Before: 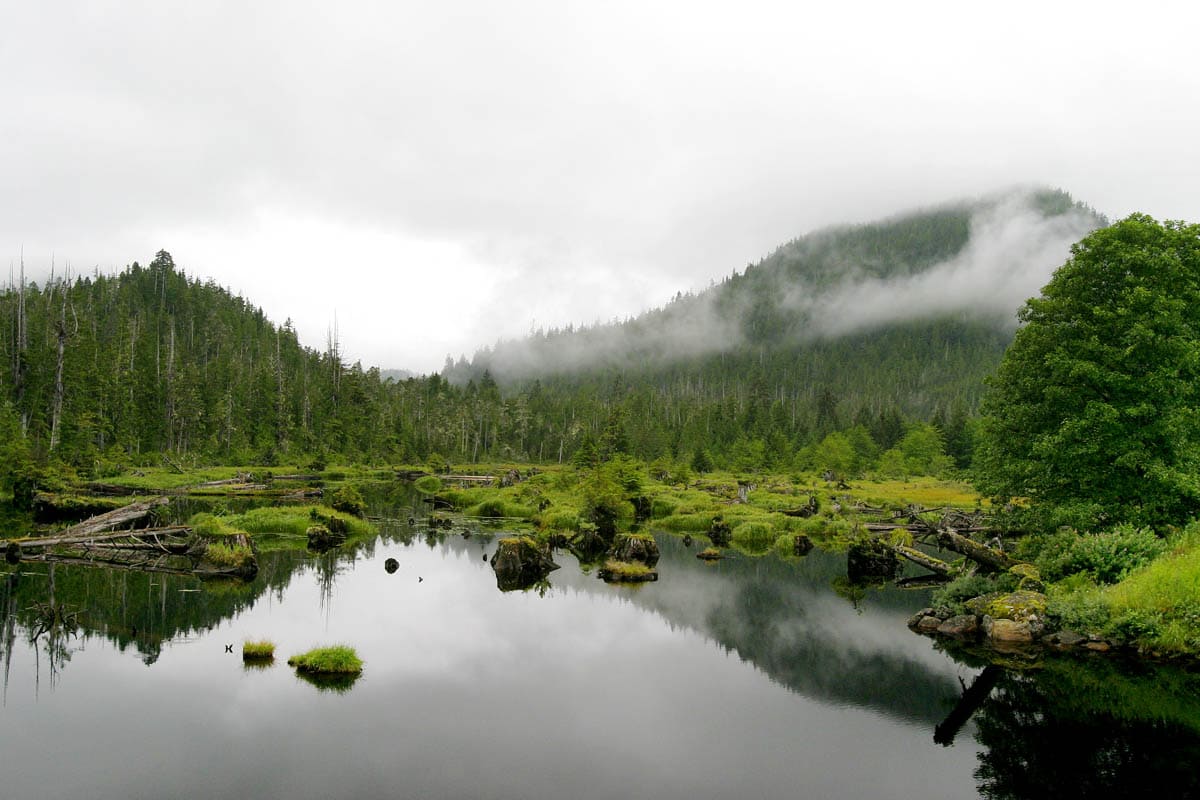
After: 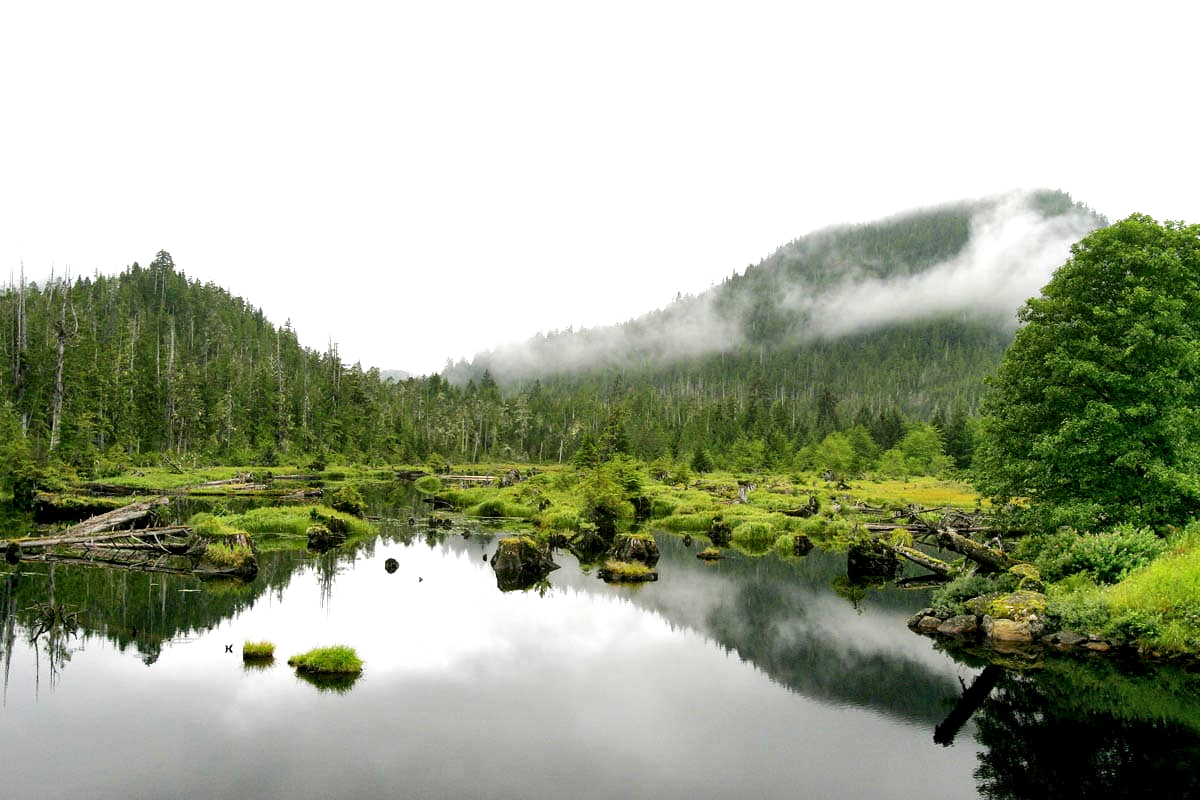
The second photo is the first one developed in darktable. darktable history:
exposure: exposure 0.64 EV, compensate highlight preservation false
local contrast: mode bilateral grid, contrast 20, coarseness 50, detail 141%, midtone range 0.2
